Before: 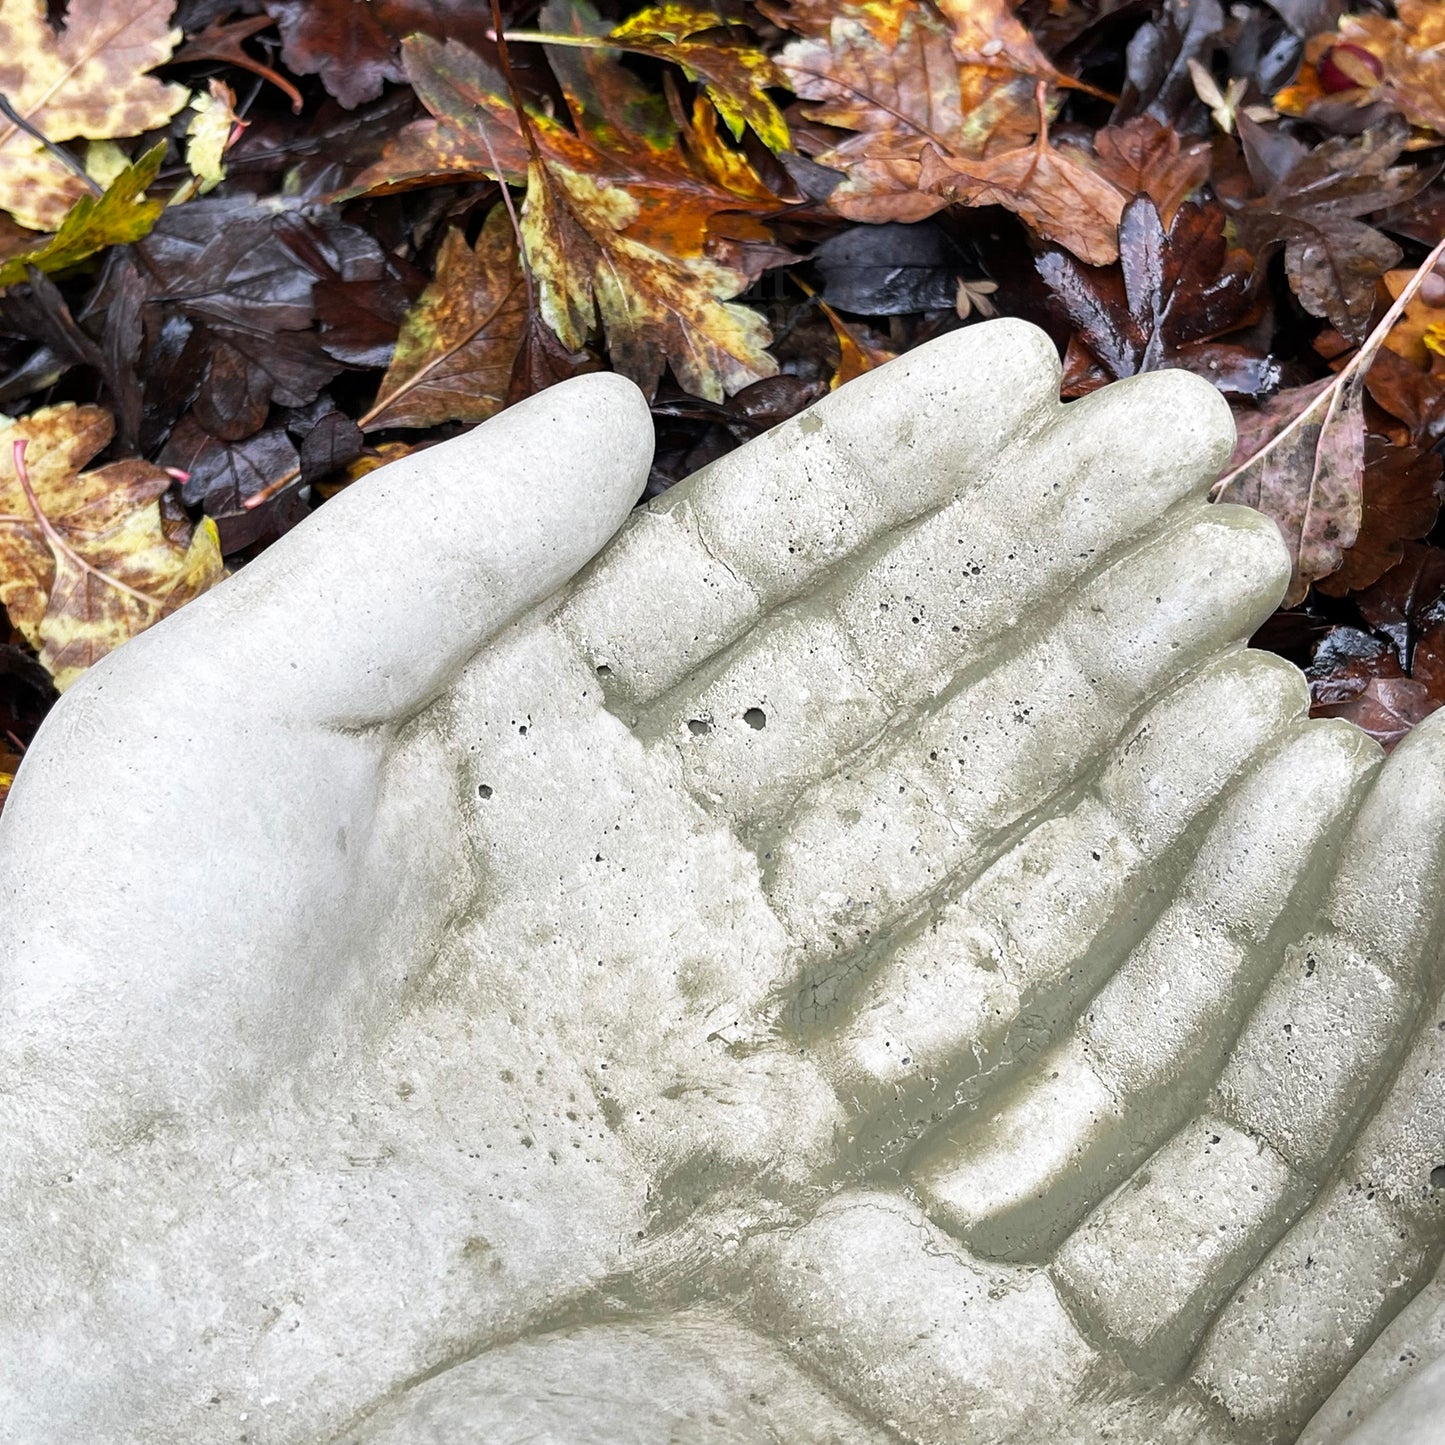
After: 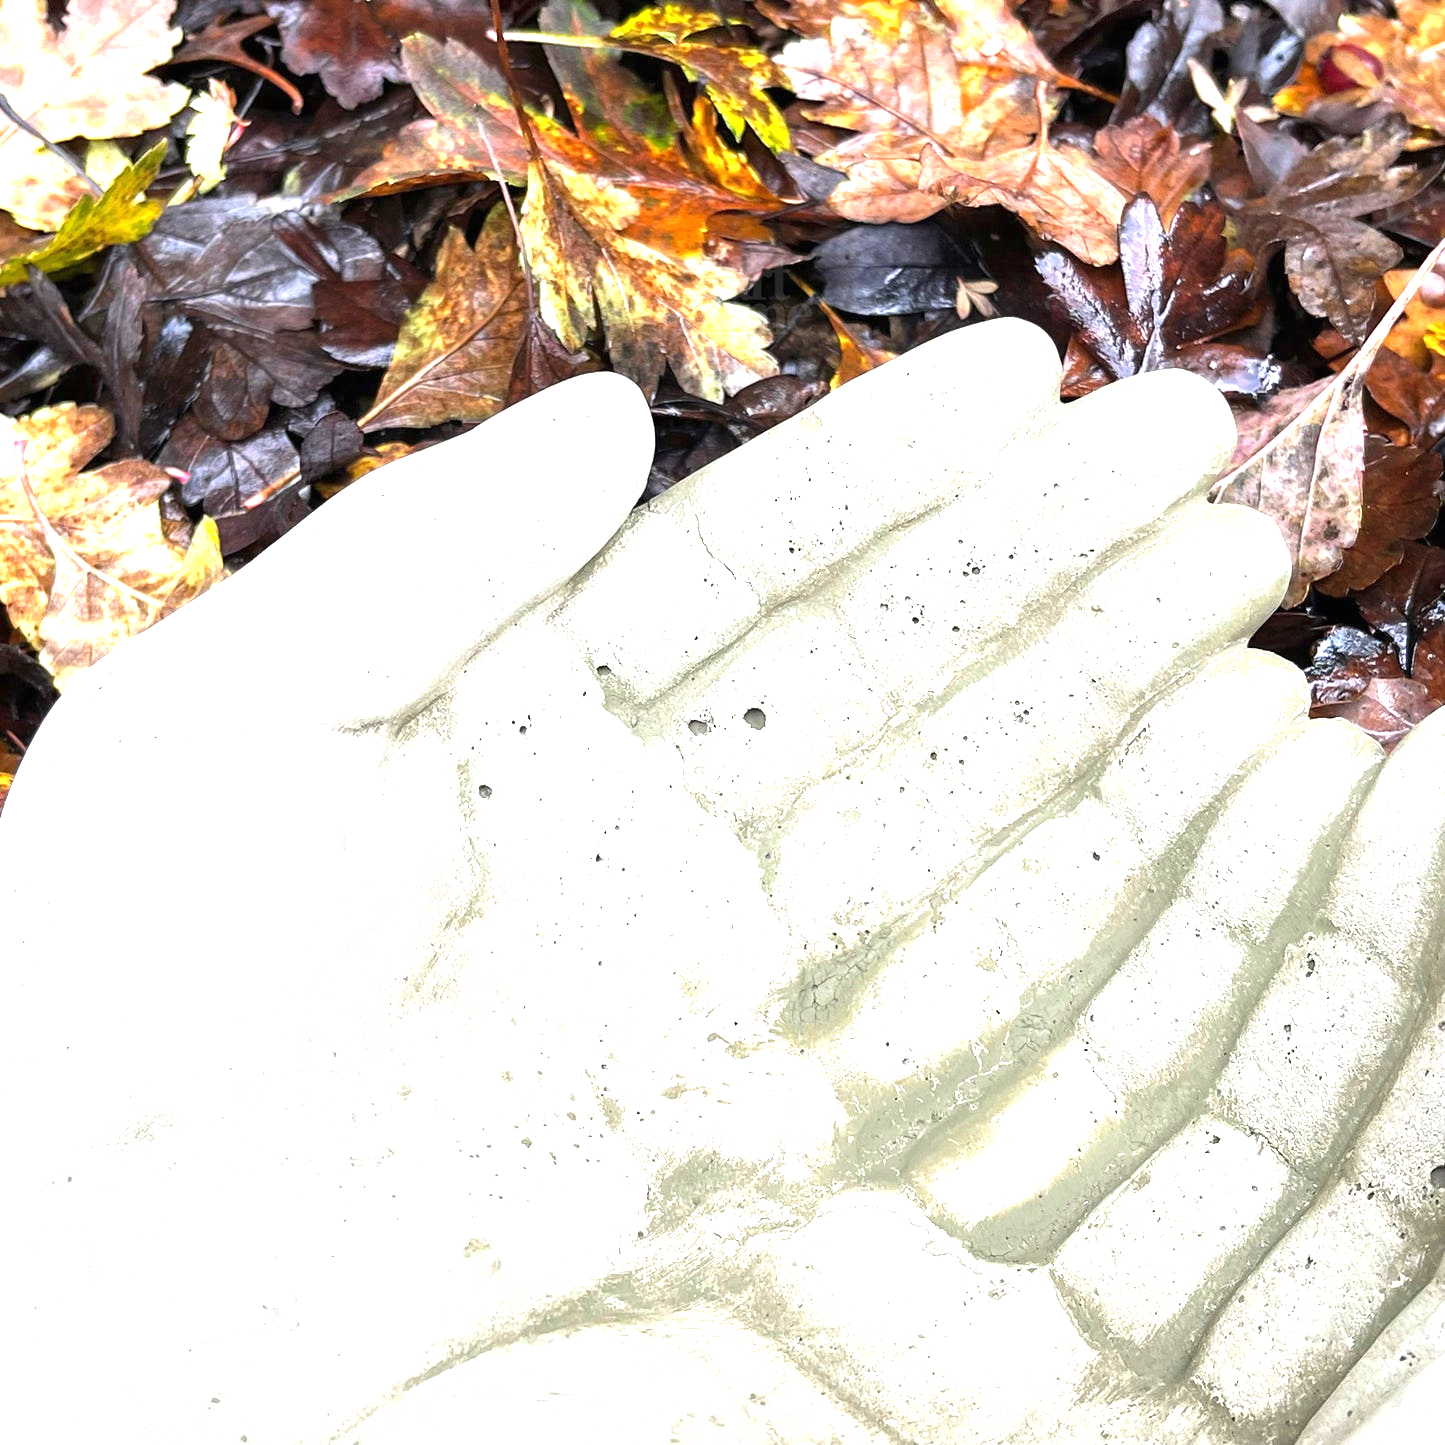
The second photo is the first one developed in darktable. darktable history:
exposure: black level correction 0, exposure 1.406 EV, compensate exposure bias true, compensate highlight preservation false
